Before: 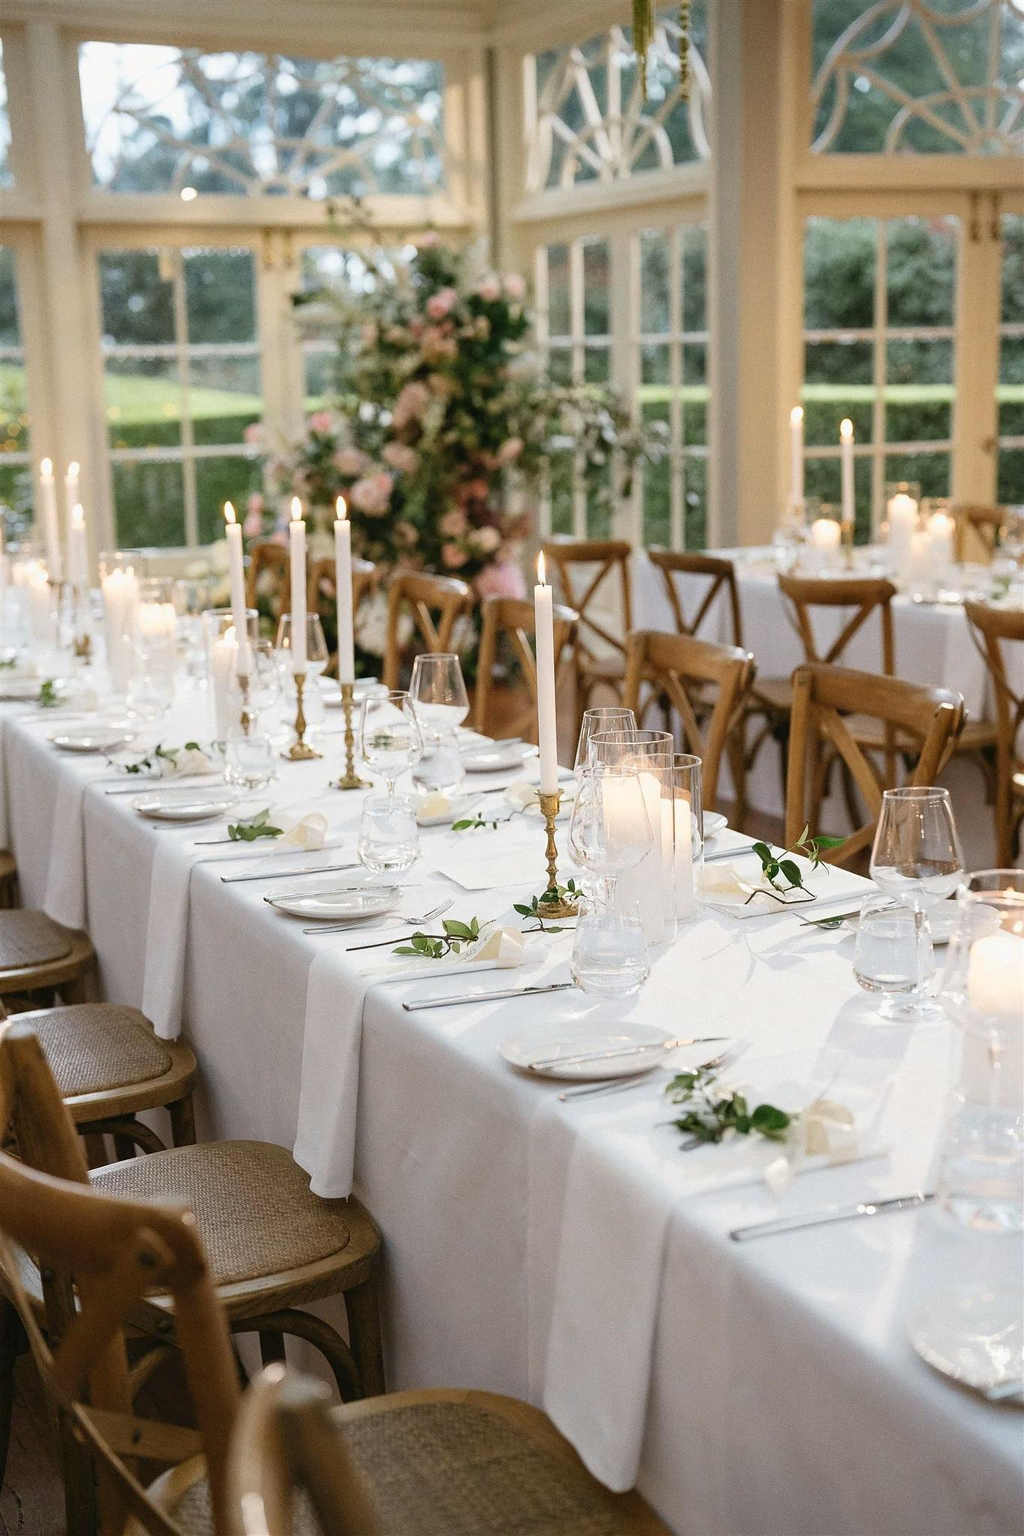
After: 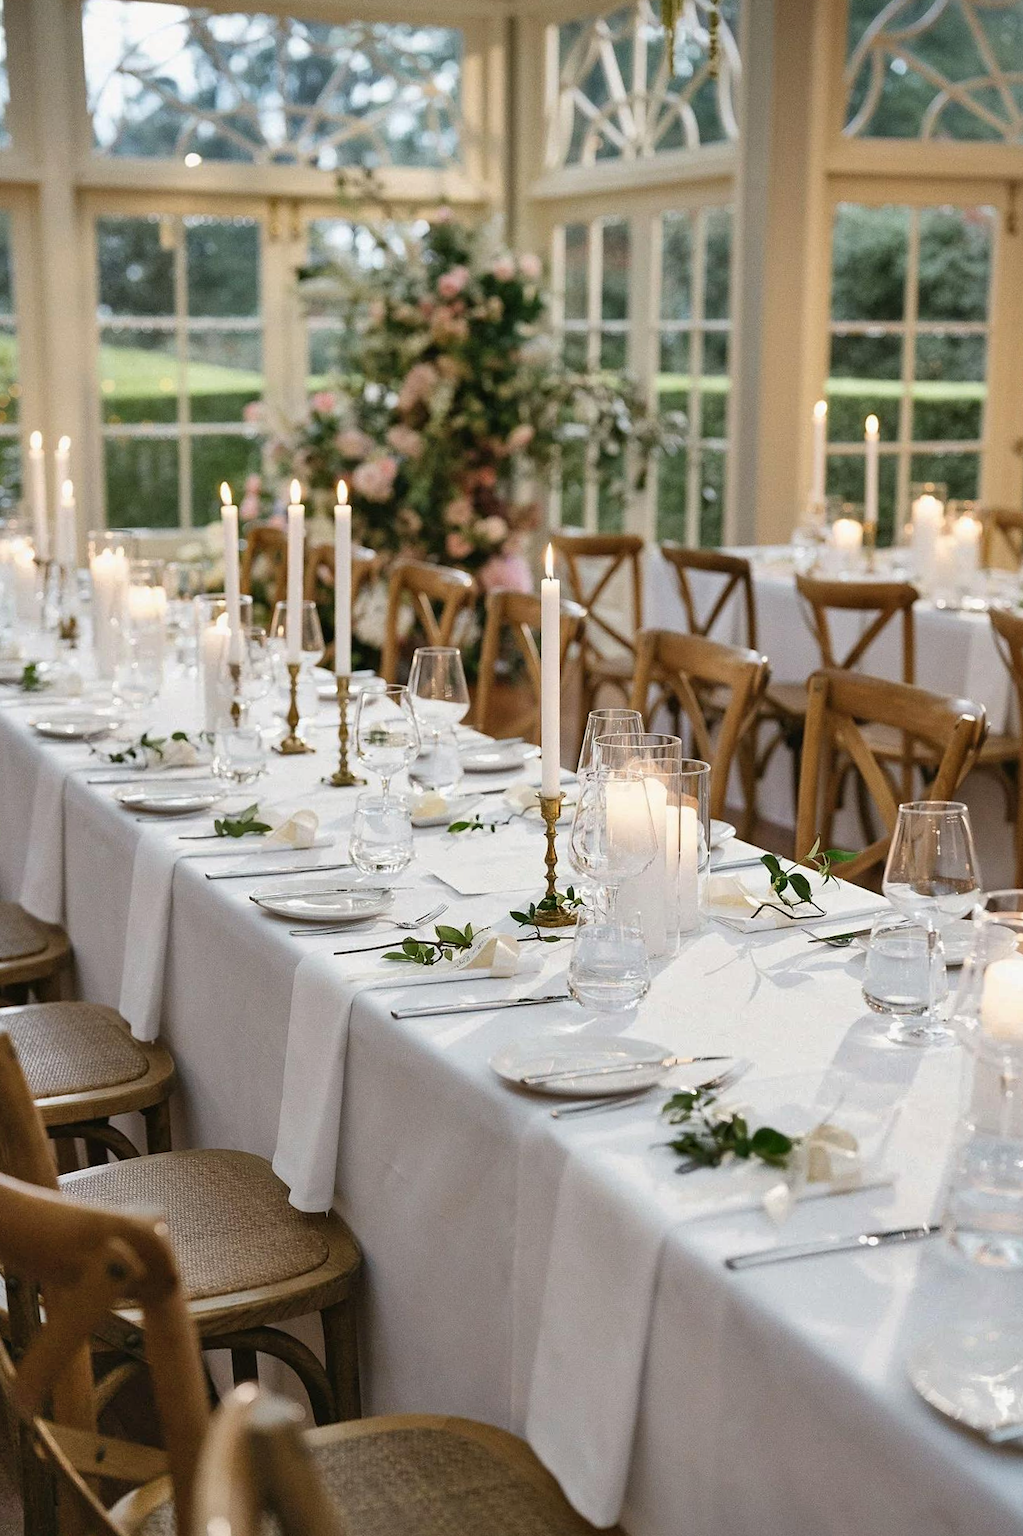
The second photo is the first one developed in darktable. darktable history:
haze removal: strength 0.02, distance 0.25, compatibility mode true, adaptive false
levels: levels [0, 0.51, 1]
crop and rotate: angle -1.69°
shadows and highlights: soften with gaussian
